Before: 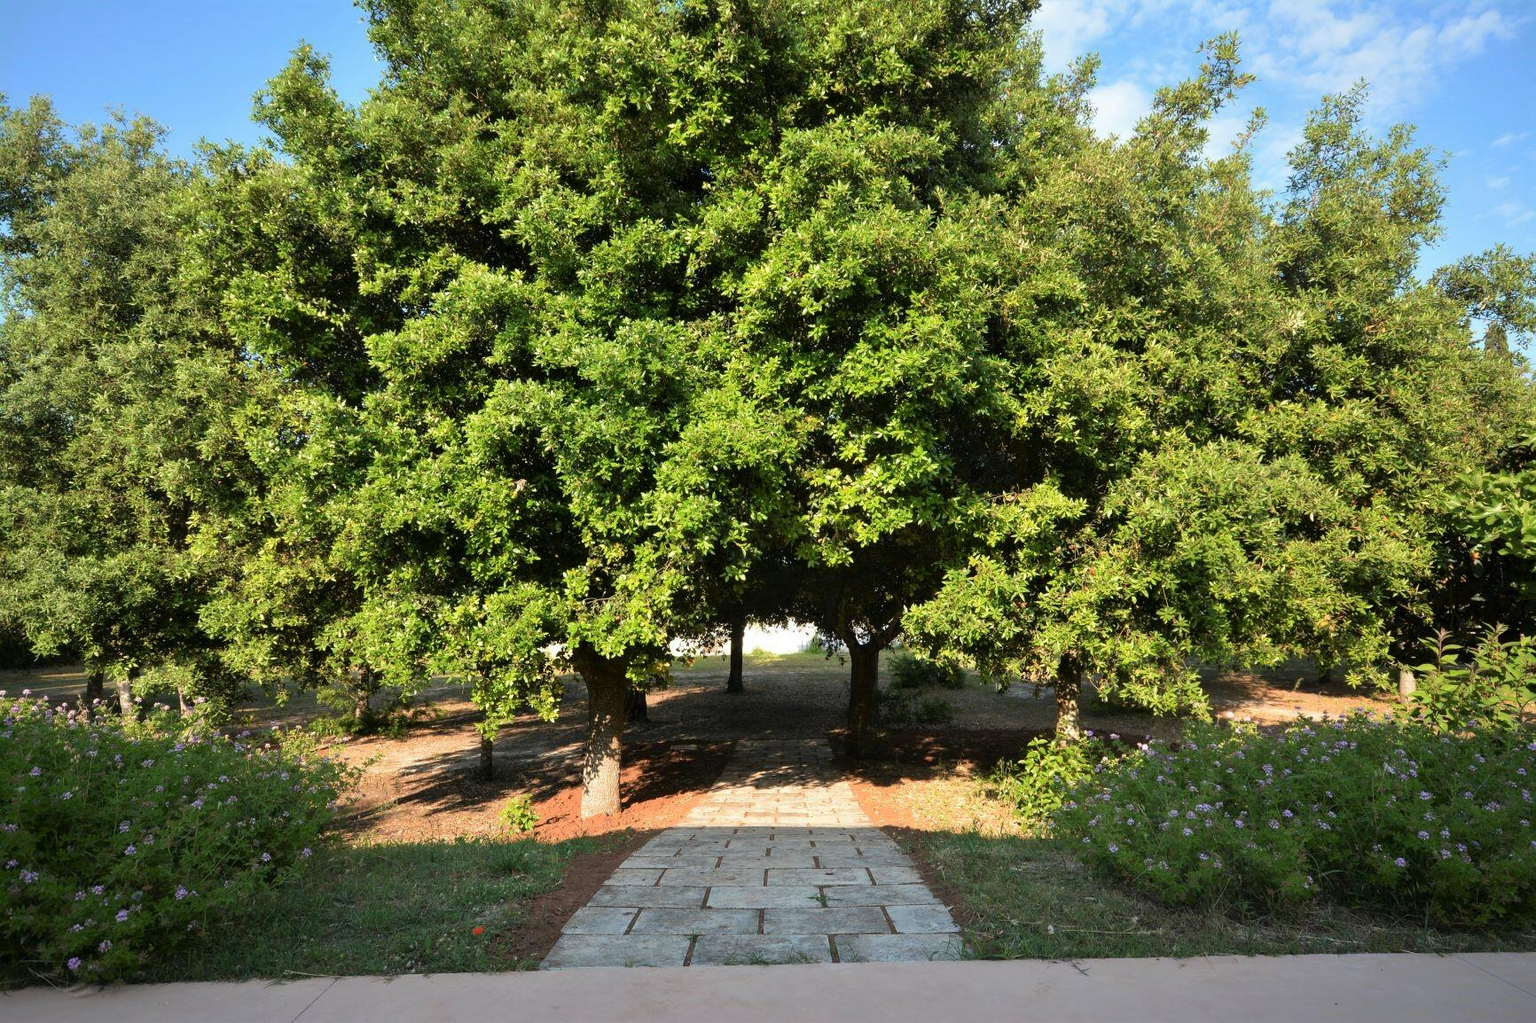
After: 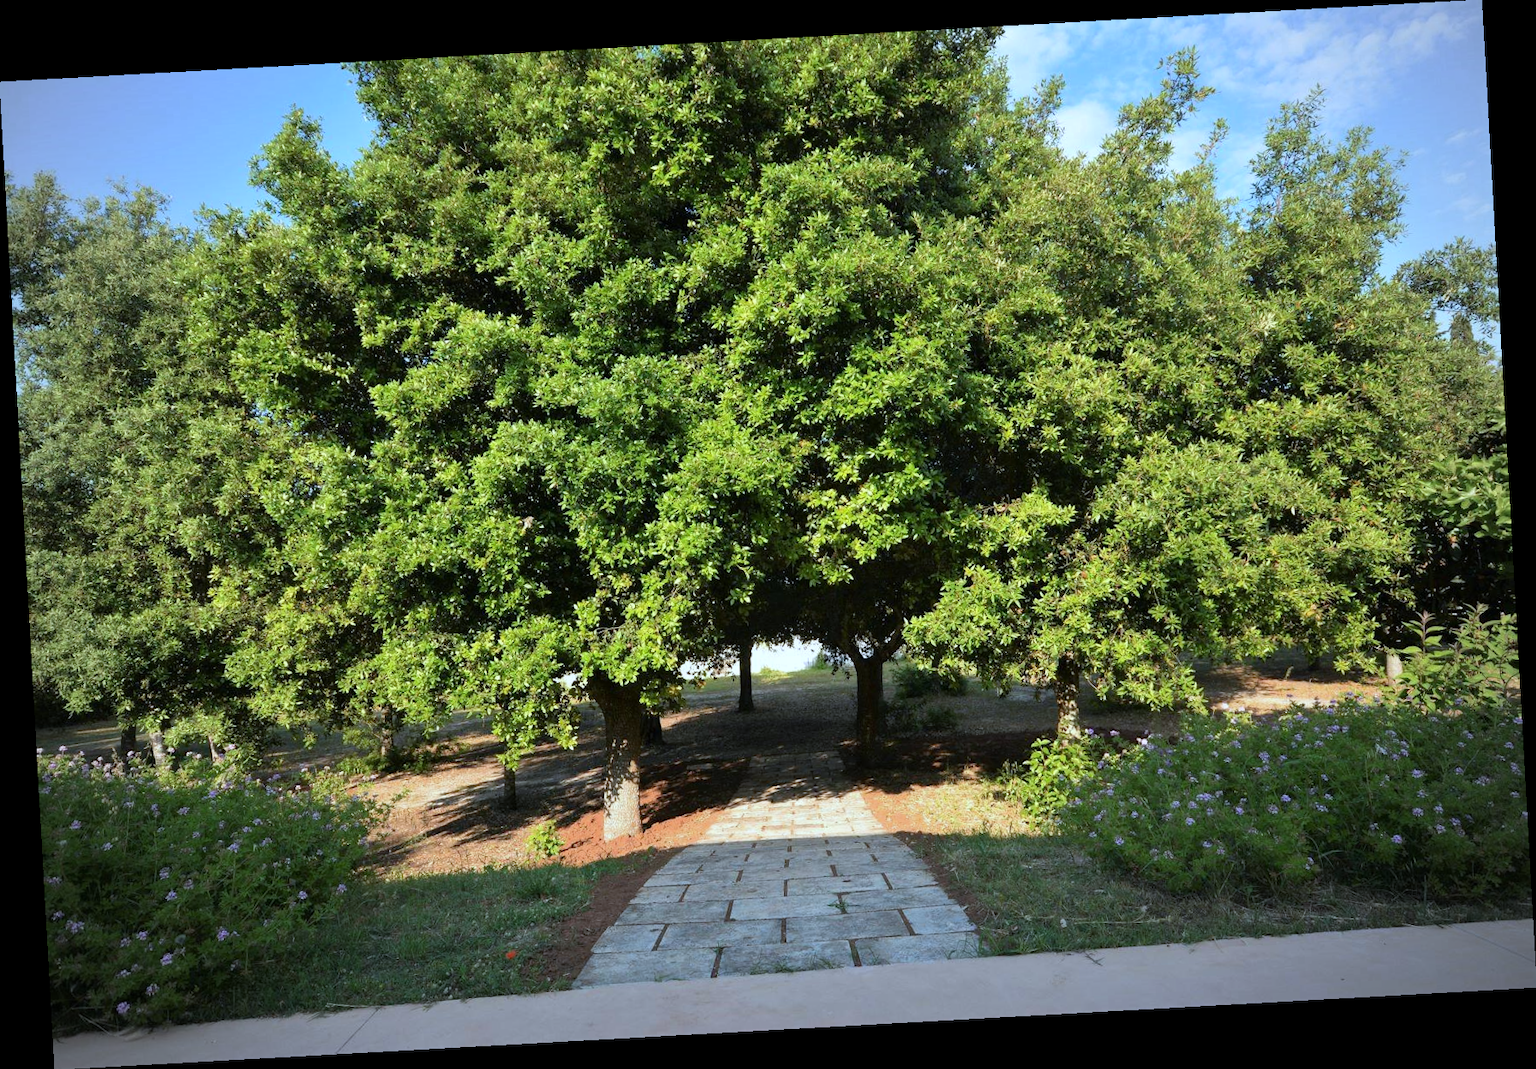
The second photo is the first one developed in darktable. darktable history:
white balance: red 0.924, blue 1.095
tone equalizer: on, module defaults
vignetting: fall-off radius 45%, brightness -0.33
rotate and perspective: rotation -3.18°, automatic cropping off
